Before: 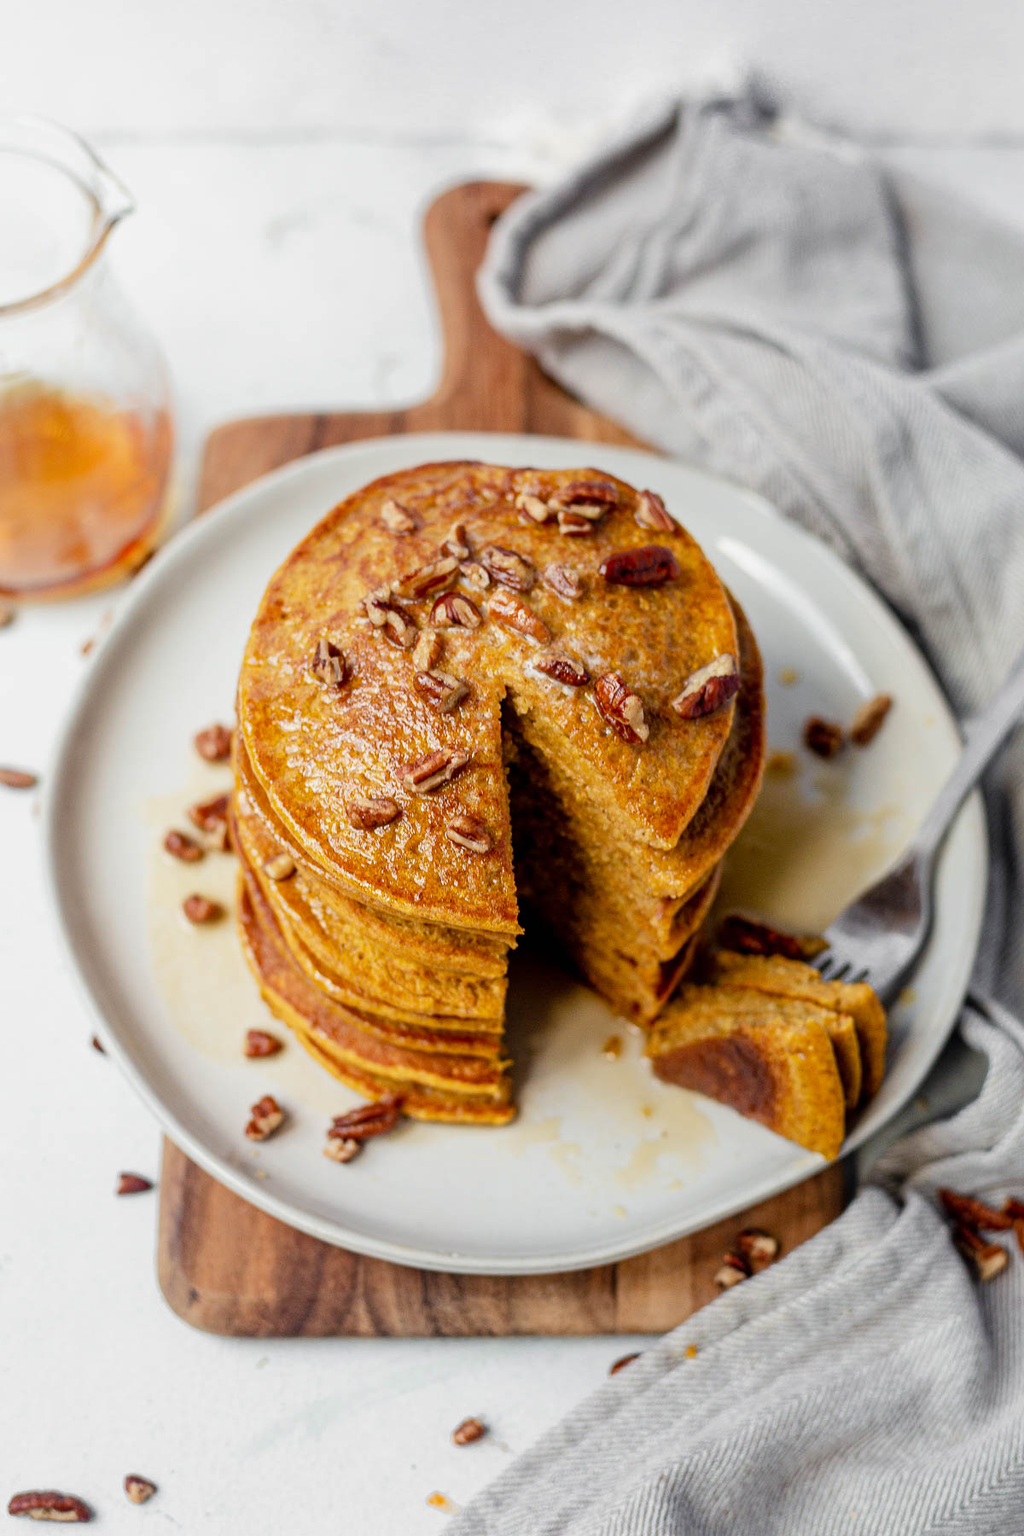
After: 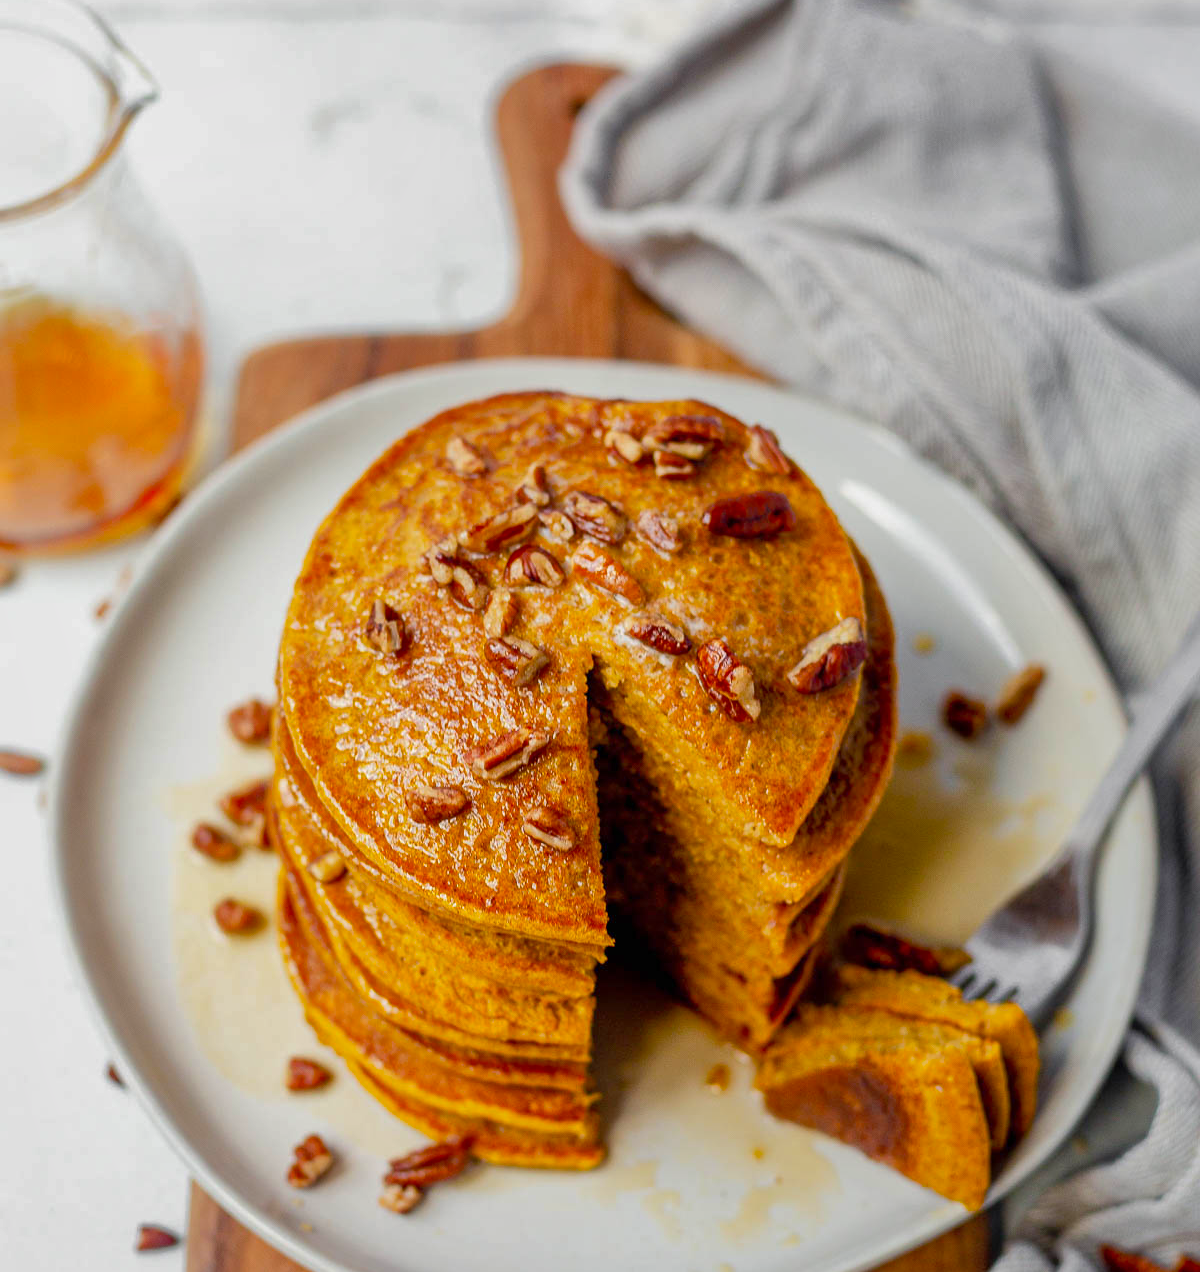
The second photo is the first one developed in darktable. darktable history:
crop and rotate: top 8.293%, bottom 20.996%
shadows and highlights: on, module defaults
color balance: output saturation 120%
